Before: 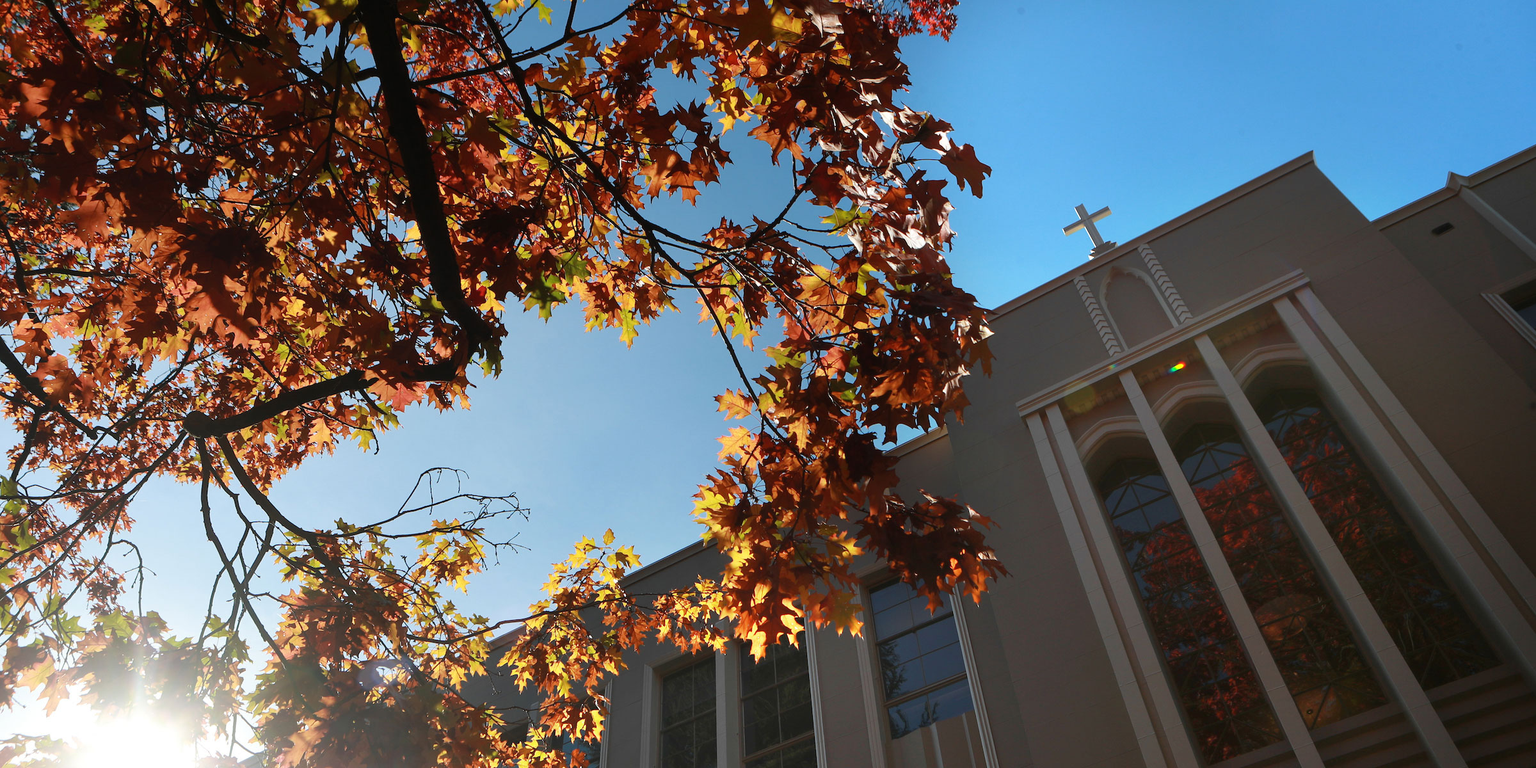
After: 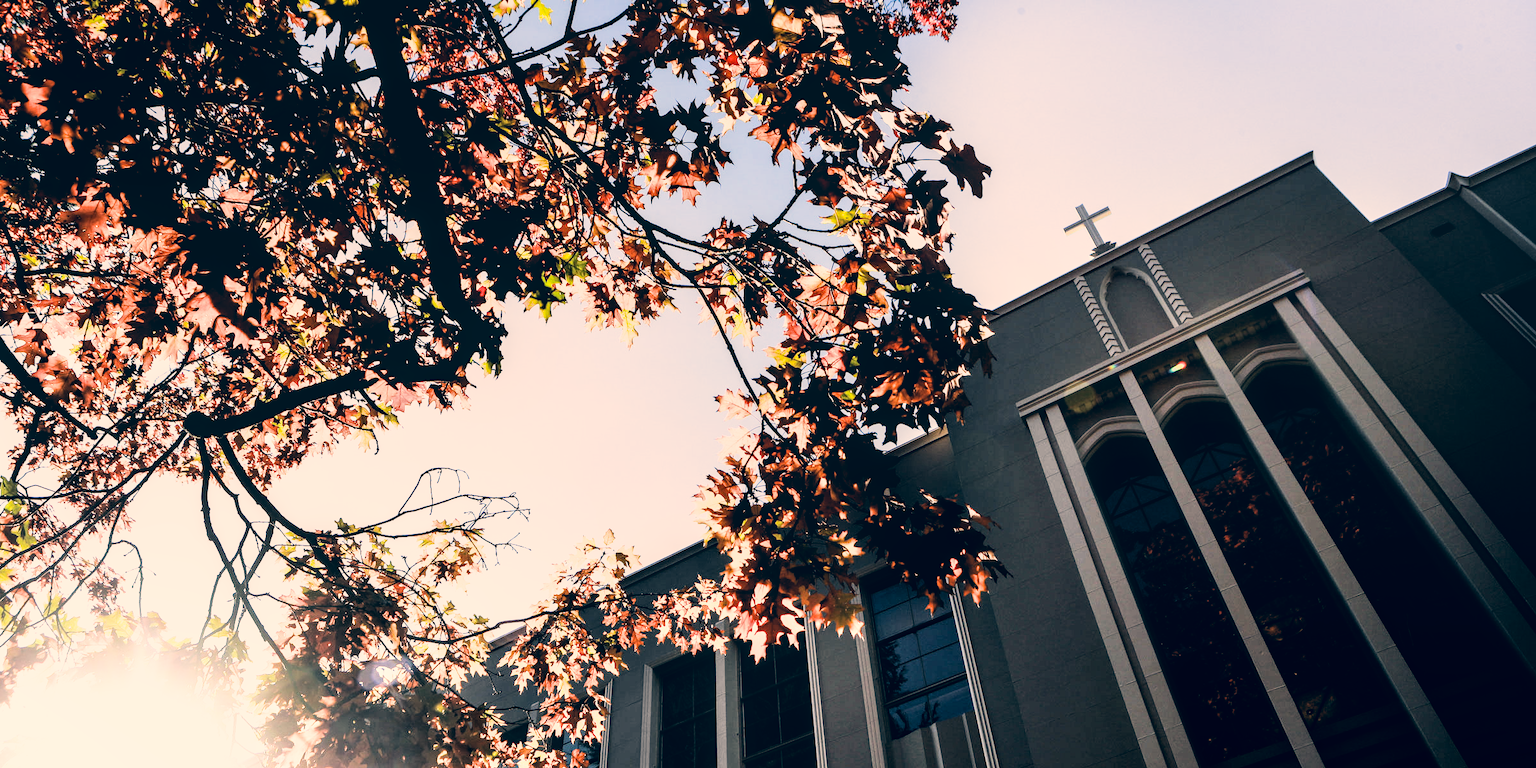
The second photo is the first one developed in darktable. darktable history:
filmic rgb: black relative exposure -5.13 EV, white relative exposure 3.51 EV, hardness 3.17, contrast 1.491, highlights saturation mix -49.36%
local contrast: on, module defaults
exposure: exposure 0.653 EV, compensate highlight preservation false
color correction: highlights a* 10.28, highlights b* 14.03, shadows a* -9.64, shadows b* -14.81
tone equalizer: -8 EV -1.11 EV, -7 EV -1.03 EV, -6 EV -0.828 EV, -5 EV -0.55 EV, -3 EV 0.559 EV, -2 EV 0.891 EV, -1 EV 0.998 EV, +0 EV 1.07 EV, edges refinement/feathering 500, mask exposure compensation -1.57 EV, preserve details no
